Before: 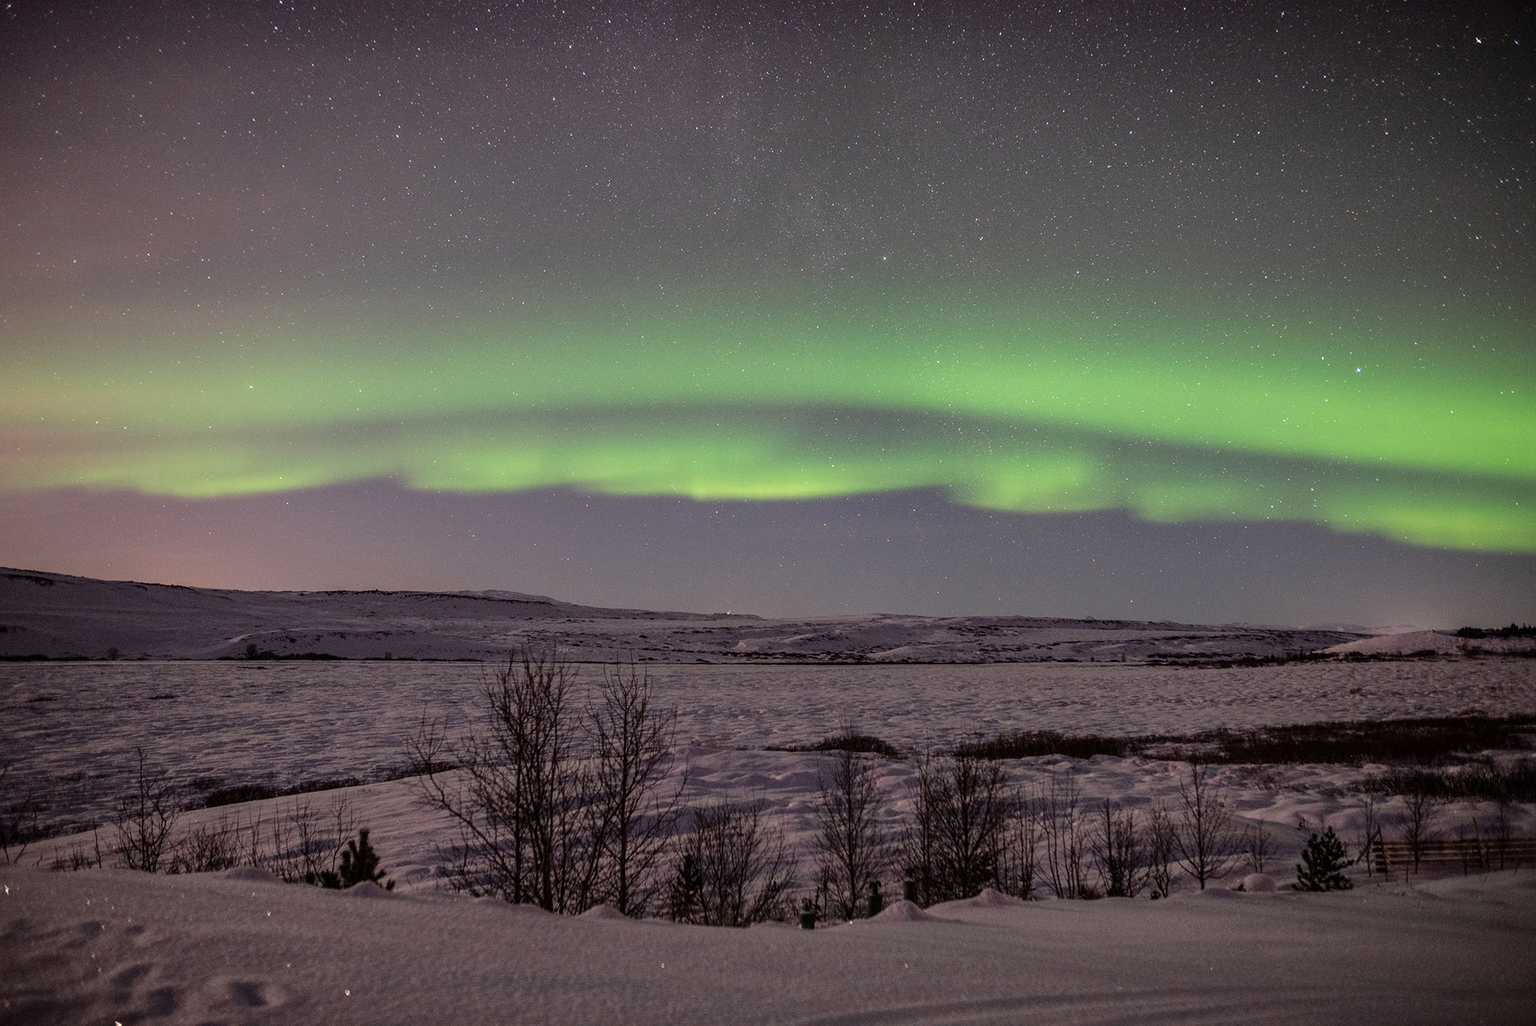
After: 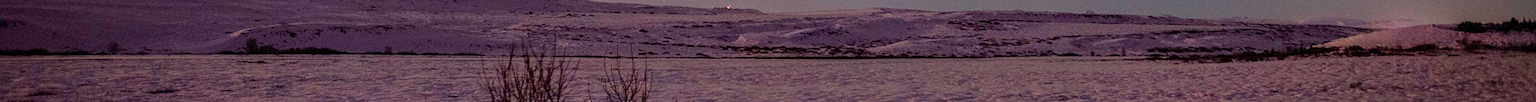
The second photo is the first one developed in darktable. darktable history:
crop and rotate: top 59.084%, bottom 30.916%
color balance rgb: perceptual saturation grading › global saturation 24.74%, perceptual saturation grading › highlights -51.22%, perceptual saturation grading › mid-tones 19.16%, perceptual saturation grading › shadows 60.98%, global vibrance 50%
